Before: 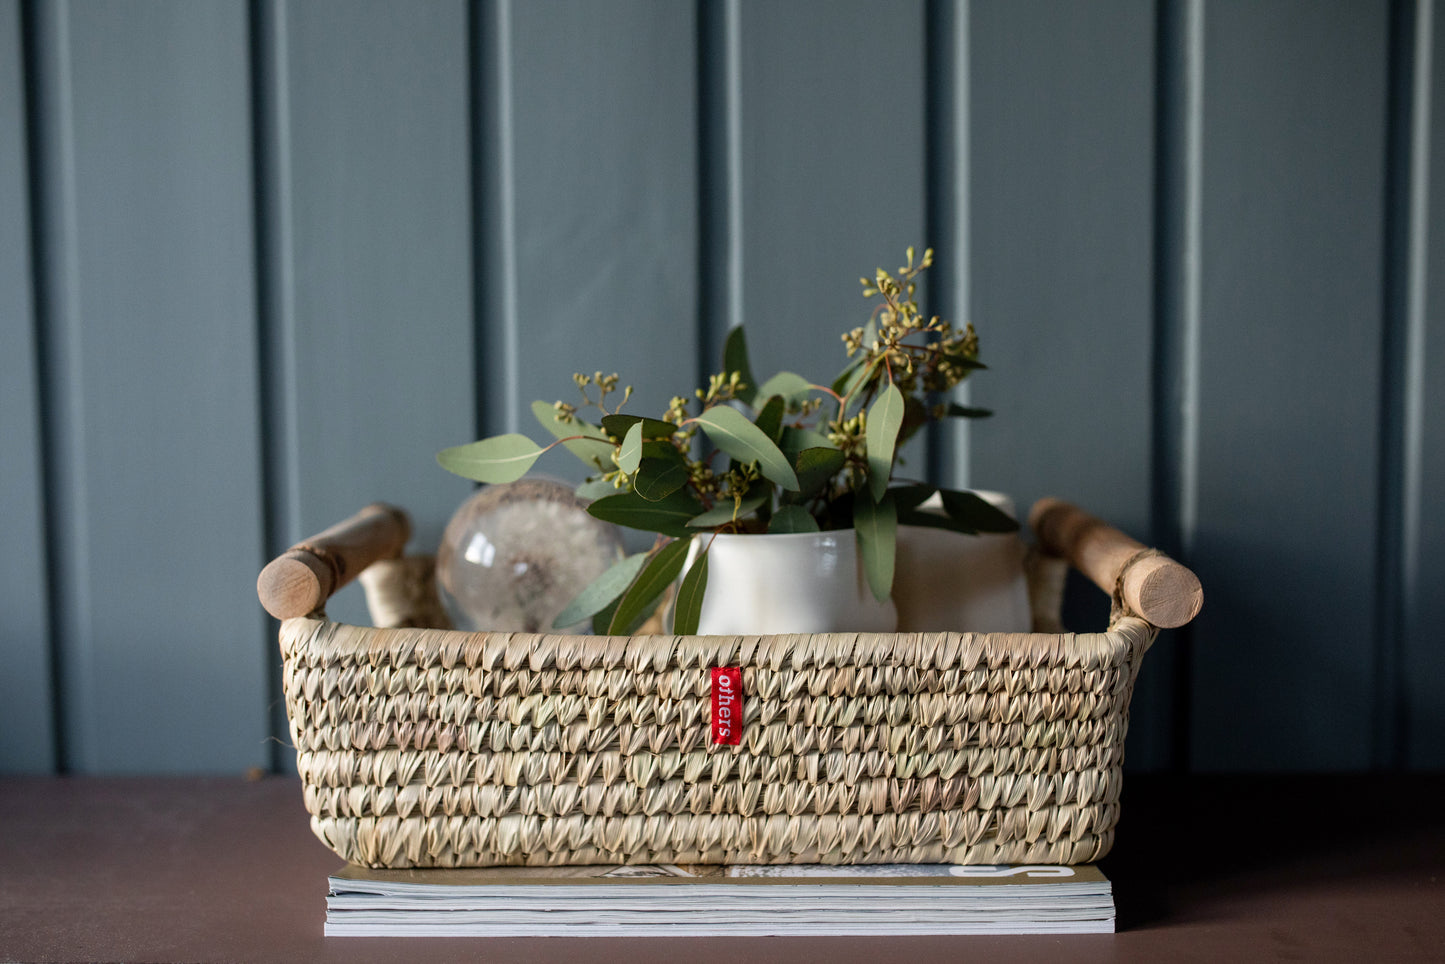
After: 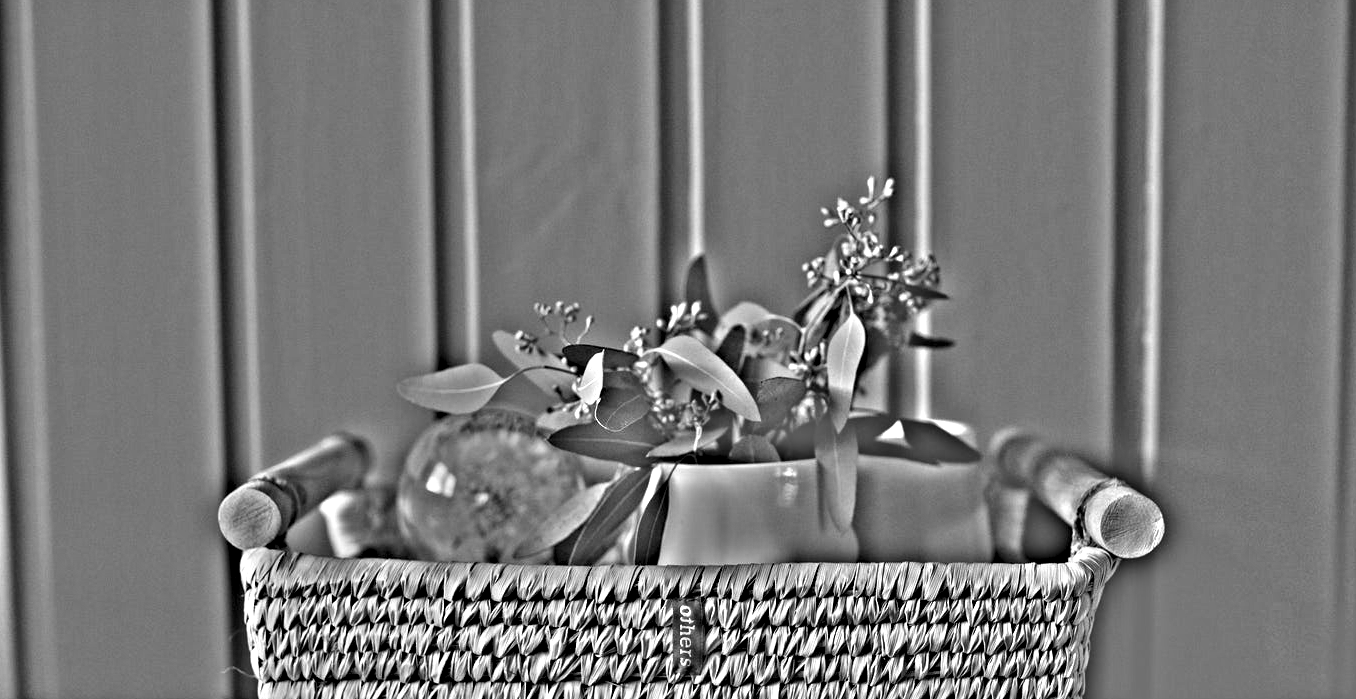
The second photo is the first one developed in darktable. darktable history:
exposure: exposure 0.02 EV, compensate highlight preservation false
contrast brightness saturation: saturation -0.05
crop: left 2.737%, top 7.287%, right 3.421%, bottom 20.179%
highpass: sharpness 49.79%, contrast boost 49.79%
